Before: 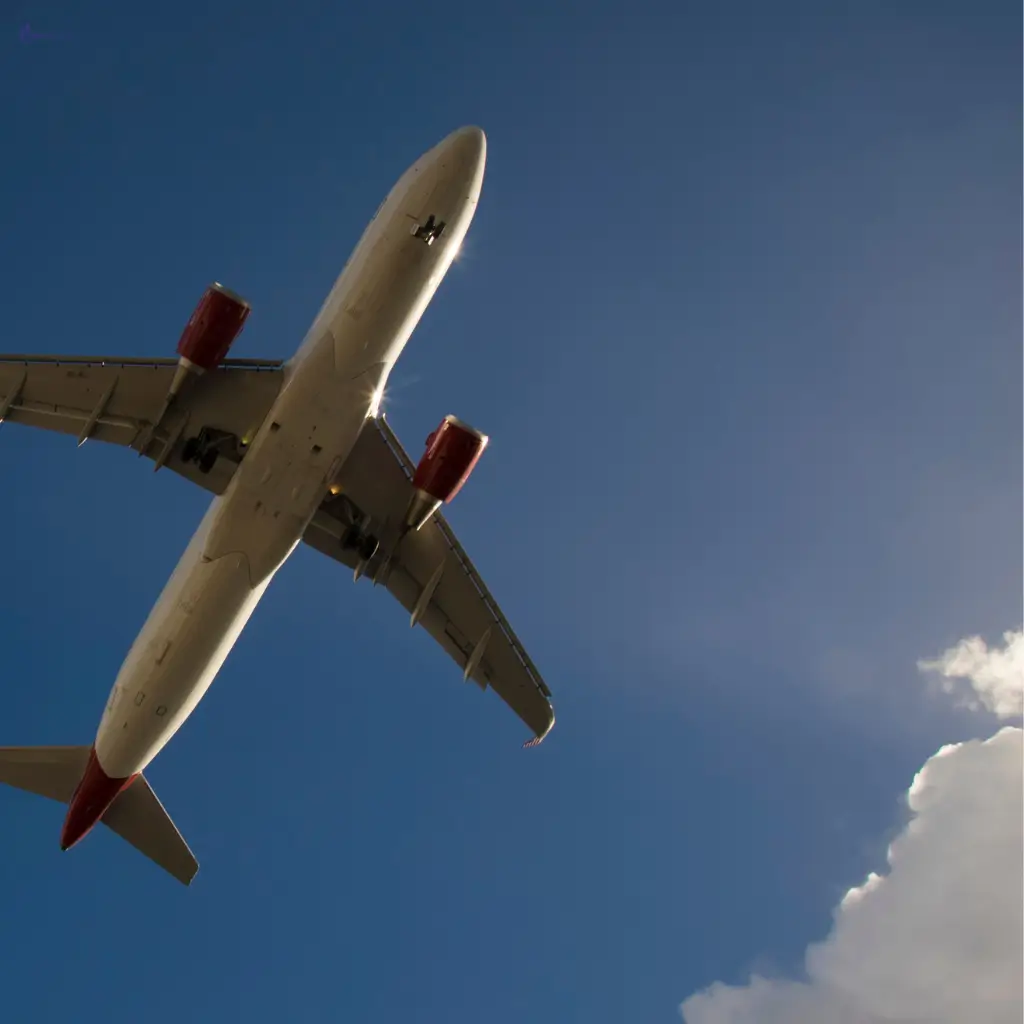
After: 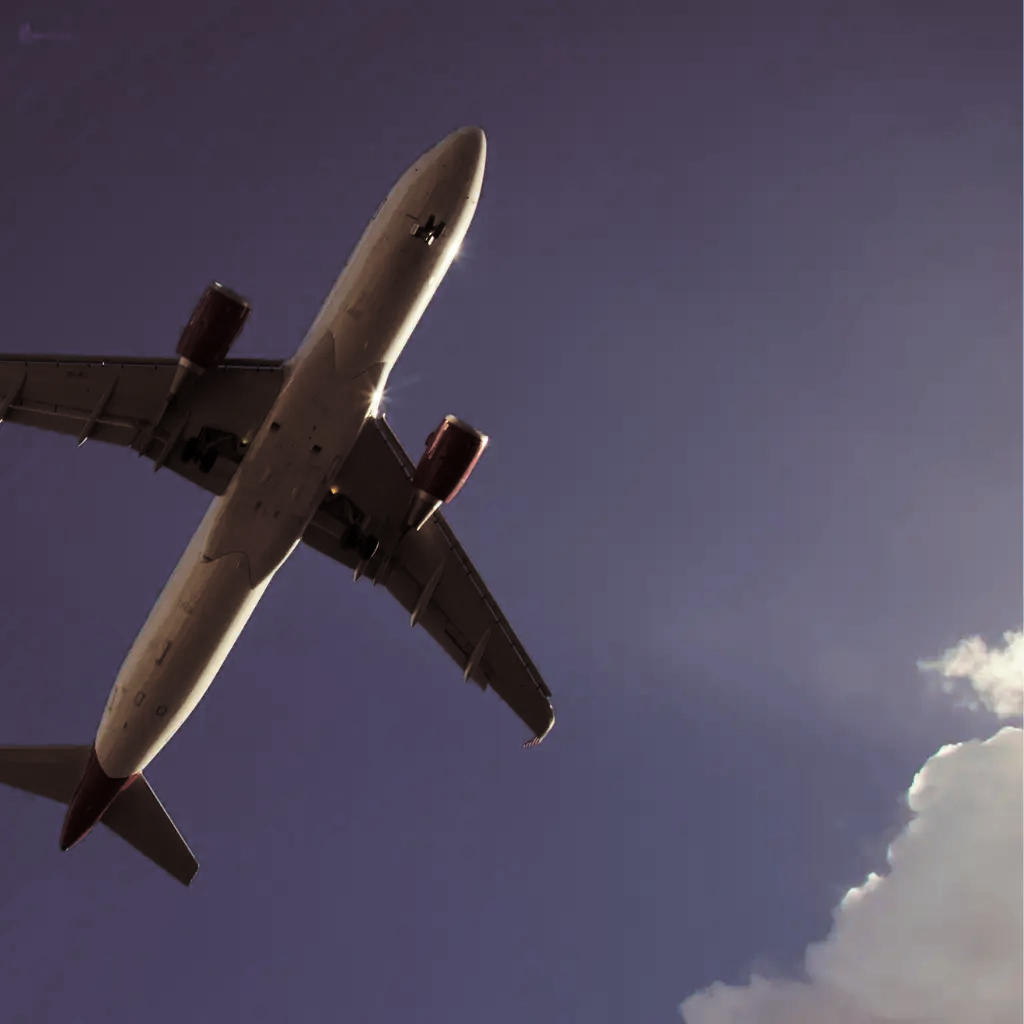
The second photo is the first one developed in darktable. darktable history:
split-toning: shadows › saturation 0.2
base curve: curves: ch0 [(0, 0) (0.073, 0.04) (0.157, 0.139) (0.492, 0.492) (0.758, 0.758) (1, 1)], preserve colors none
